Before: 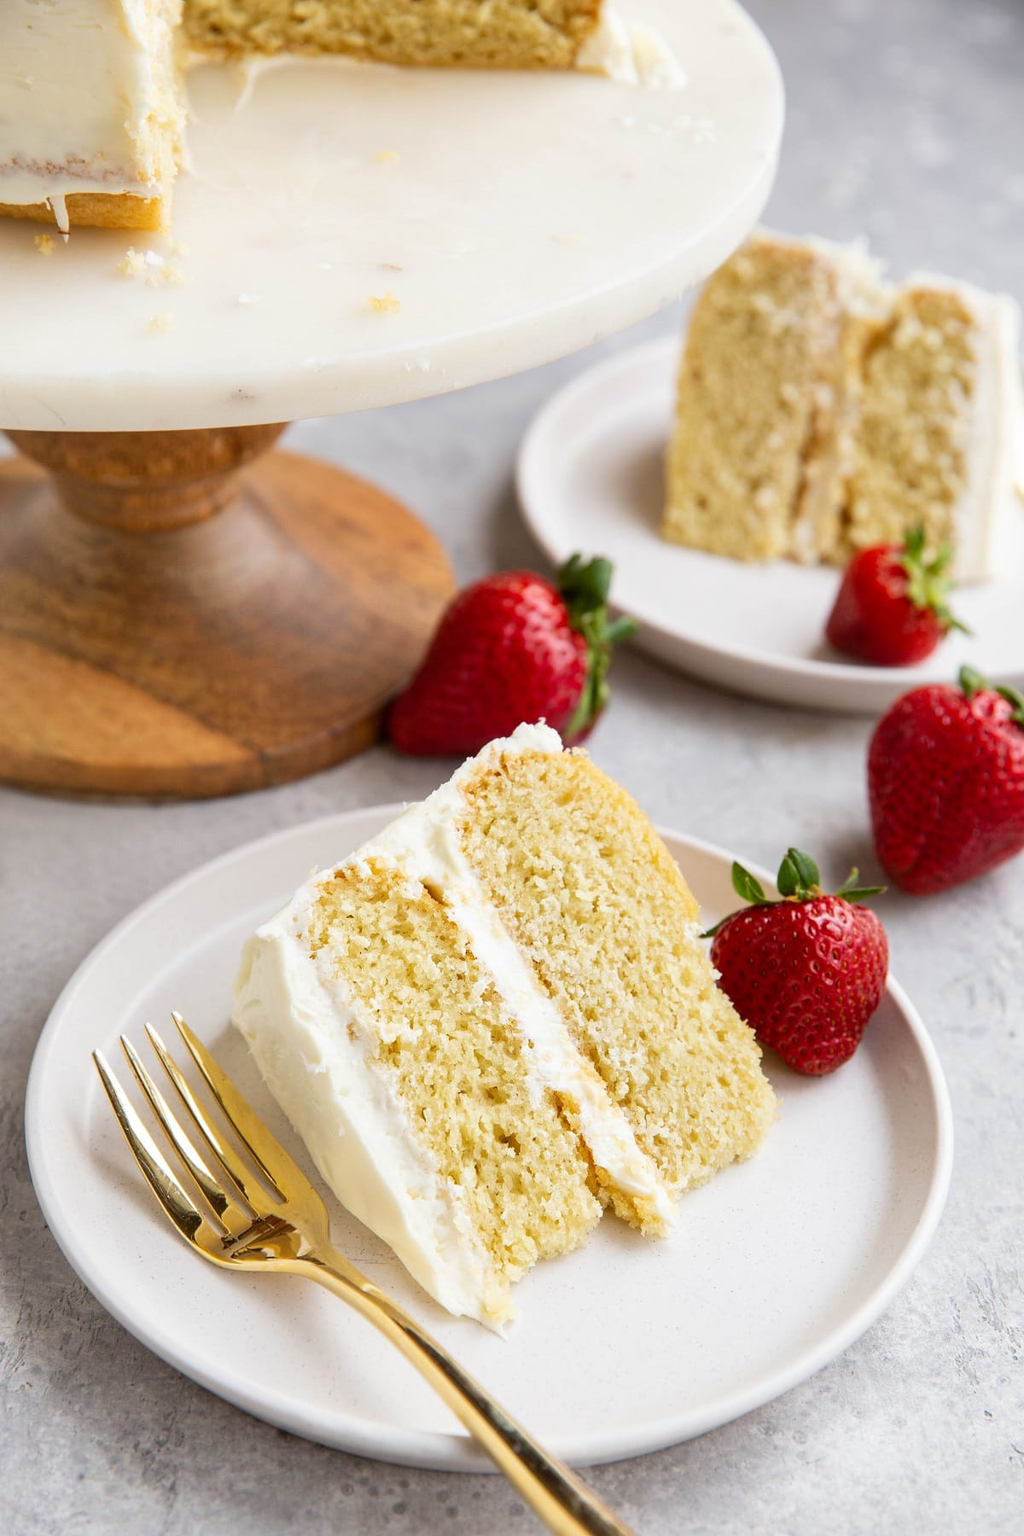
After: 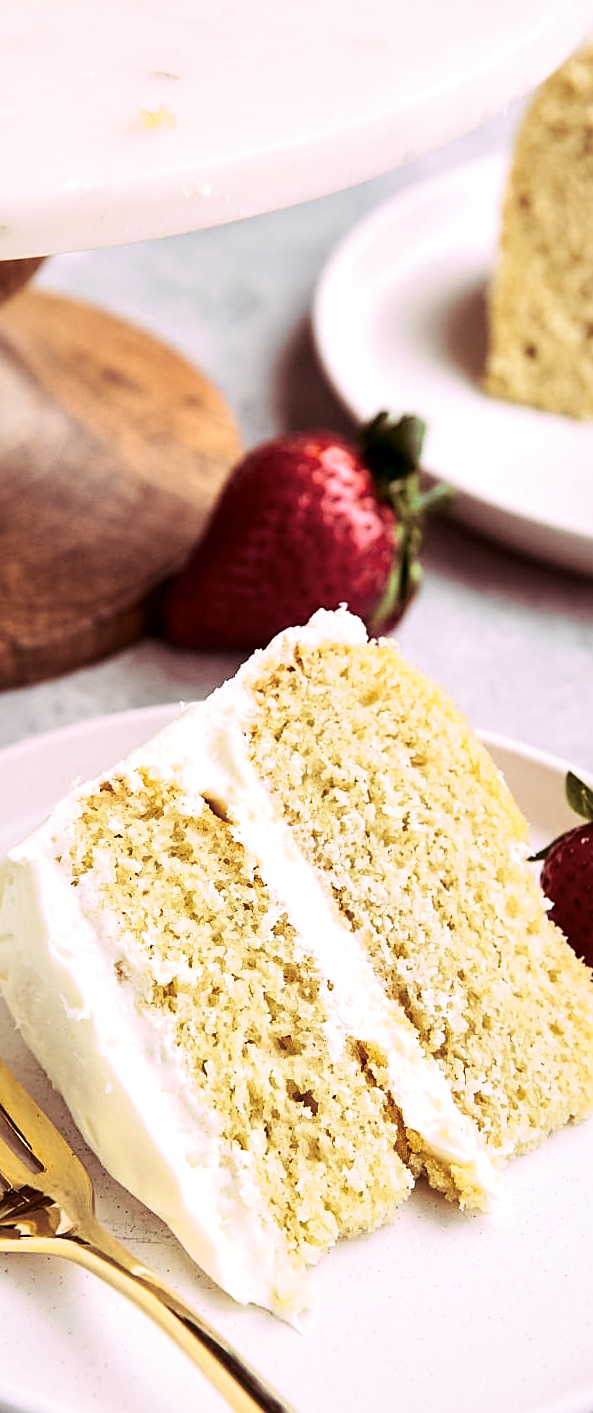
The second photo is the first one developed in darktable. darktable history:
crop and rotate: angle 0.02°, left 24.353%, top 13.219%, right 26.156%, bottom 8.224%
split-toning: highlights › hue 298.8°, highlights › saturation 0.73, compress 41.76%
contrast brightness saturation: contrast 0.28
sharpen: on, module defaults
local contrast: mode bilateral grid, contrast 25, coarseness 60, detail 151%, midtone range 0.2
